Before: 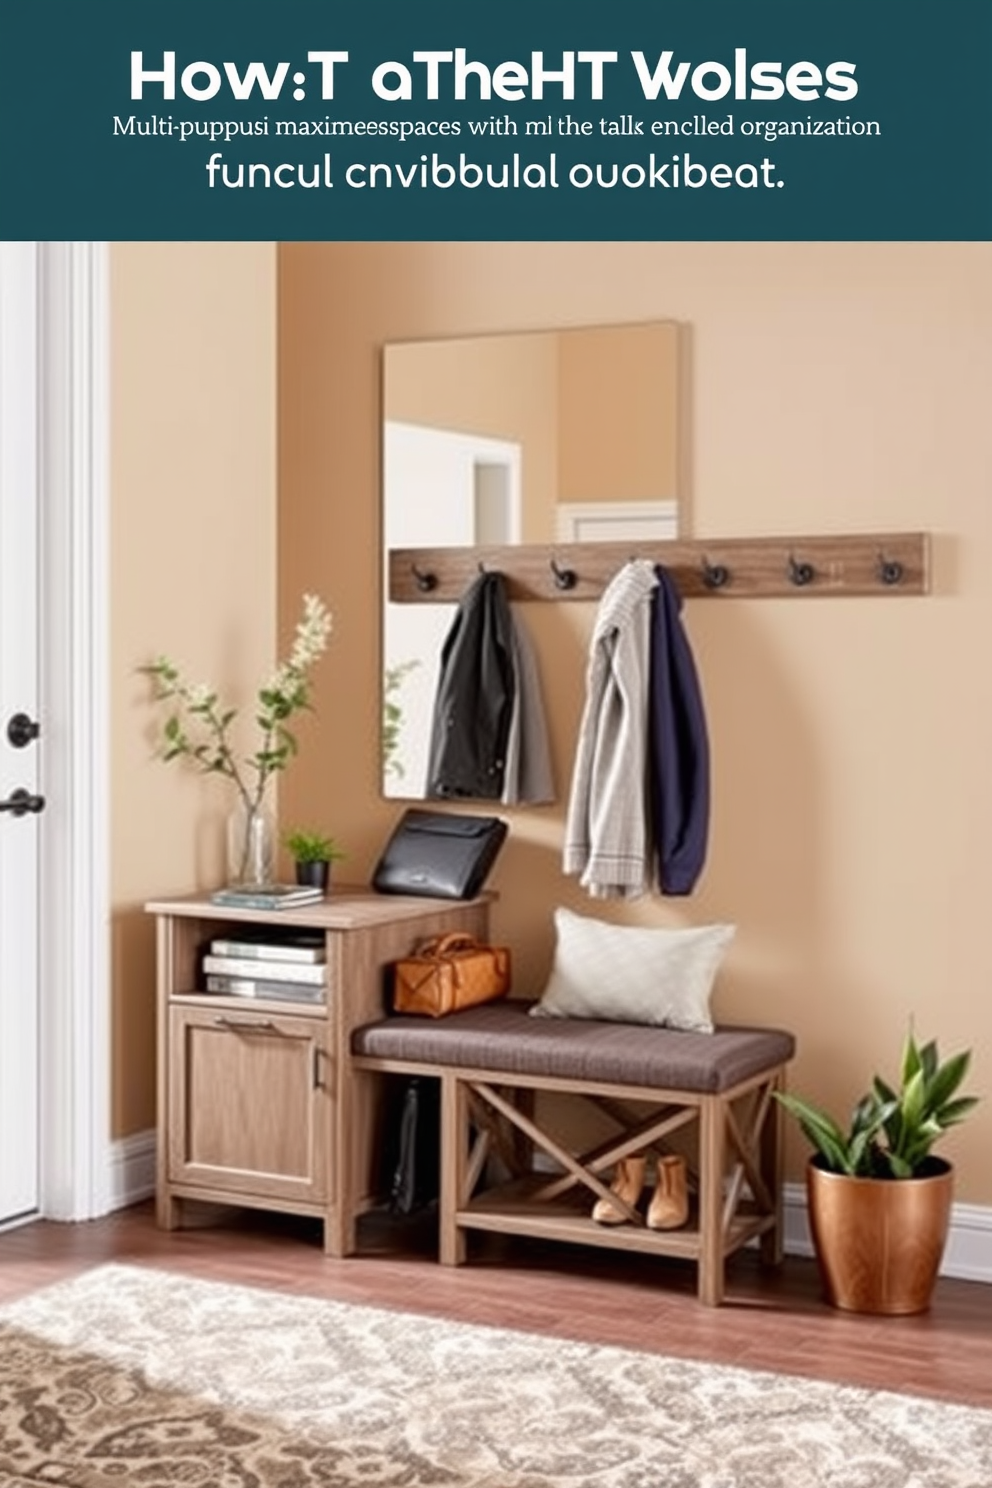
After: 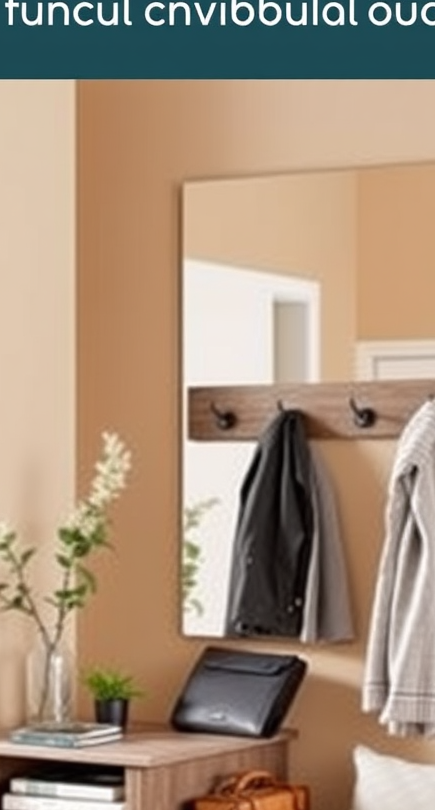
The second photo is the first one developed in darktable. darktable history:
crop: left 20.347%, top 10.903%, right 35.794%, bottom 34.616%
